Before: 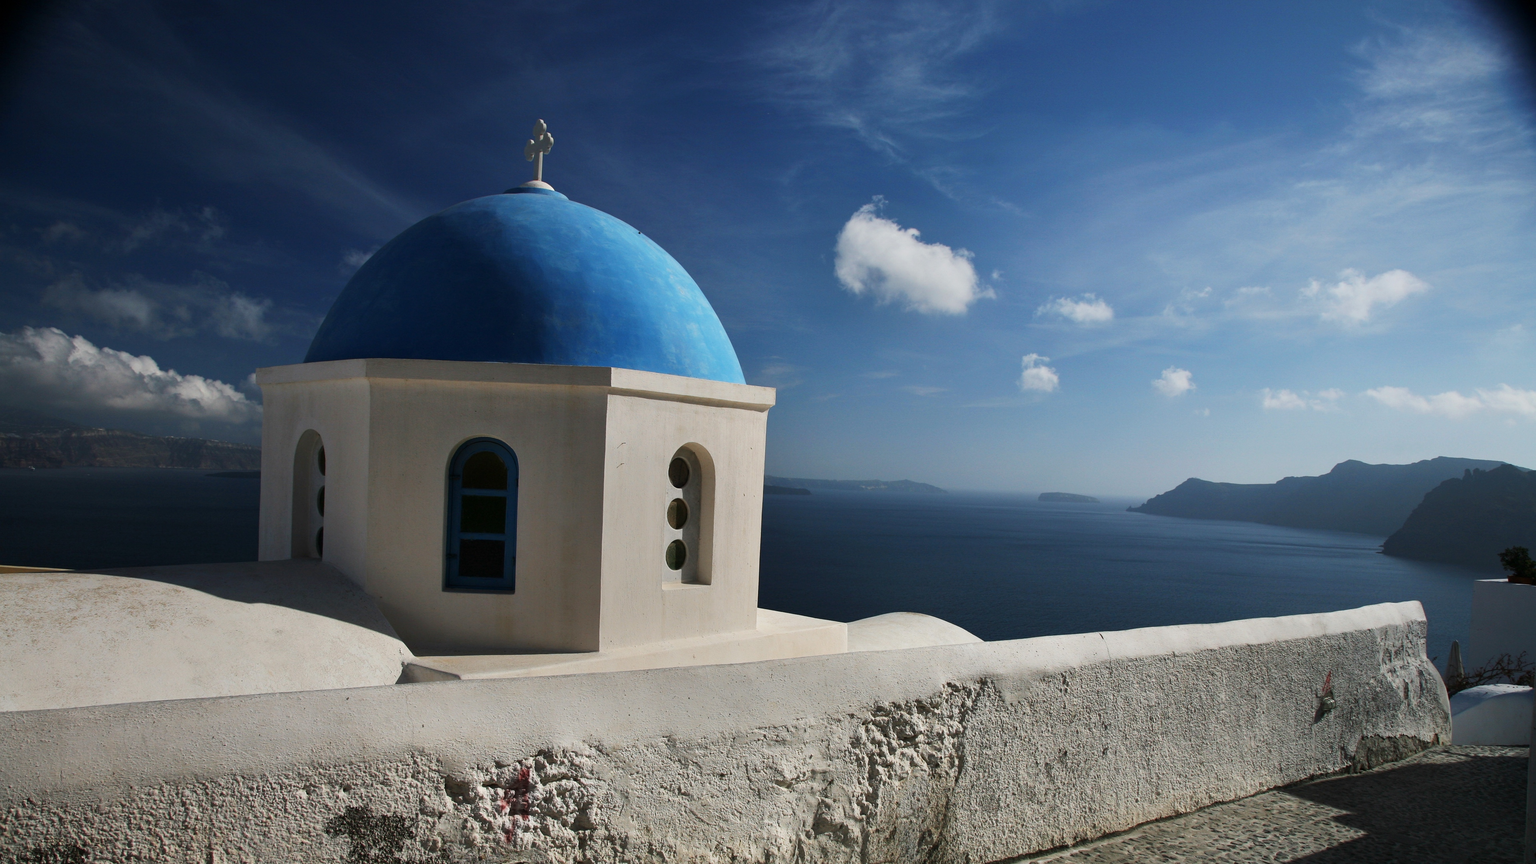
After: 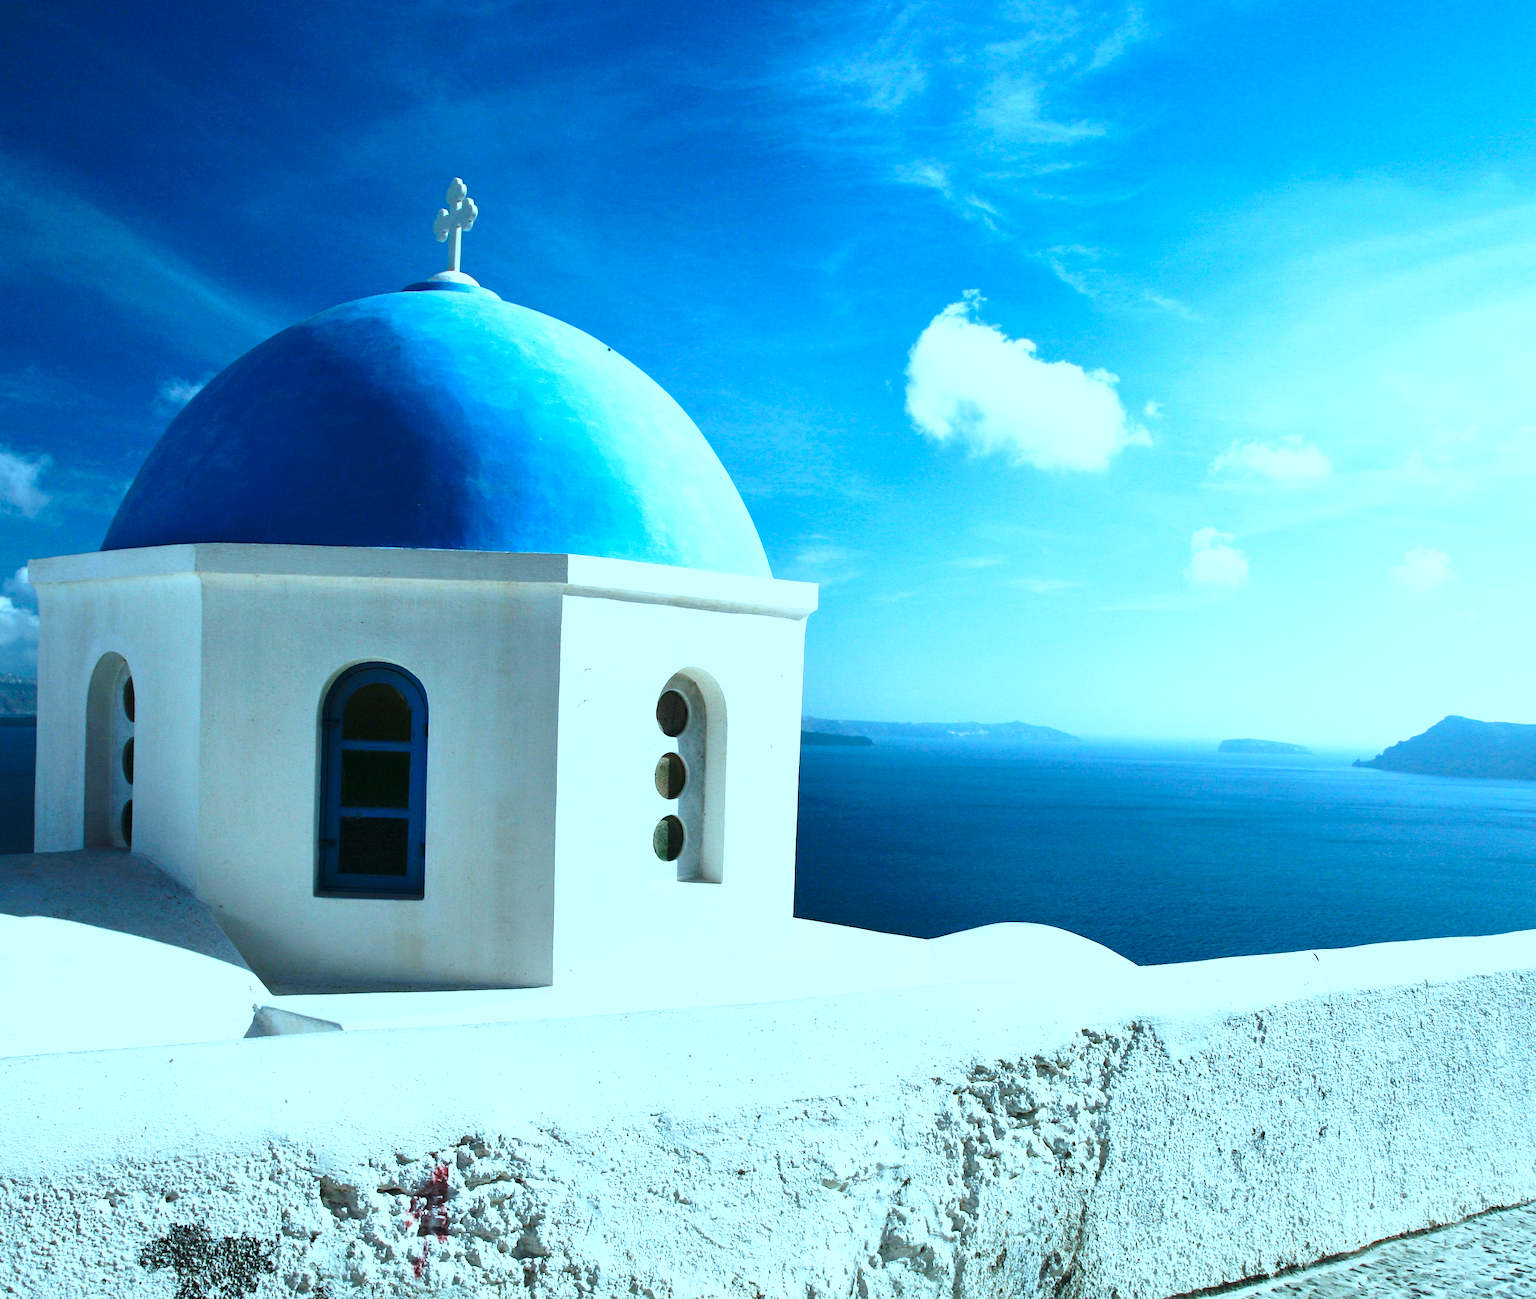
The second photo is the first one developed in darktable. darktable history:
color balance: mode lift, gamma, gain (sRGB), lift [0.997, 0.979, 1.021, 1.011], gamma [1, 1.084, 0.916, 0.998], gain [1, 0.87, 1.13, 1.101], contrast 4.55%, contrast fulcrum 38.24%, output saturation 104.09%
crop and rotate: left 15.055%, right 18.278%
color correction: highlights a* -9.35, highlights b* -23.15
exposure: black level correction 0, exposure 0.953 EV, compensate exposure bias true, compensate highlight preservation false
rotate and perspective: rotation -0.45°, automatic cropping original format, crop left 0.008, crop right 0.992, crop top 0.012, crop bottom 0.988
base curve: curves: ch0 [(0, 0) (0.028, 0.03) (0.121, 0.232) (0.46, 0.748) (0.859, 0.968) (1, 1)], preserve colors none
